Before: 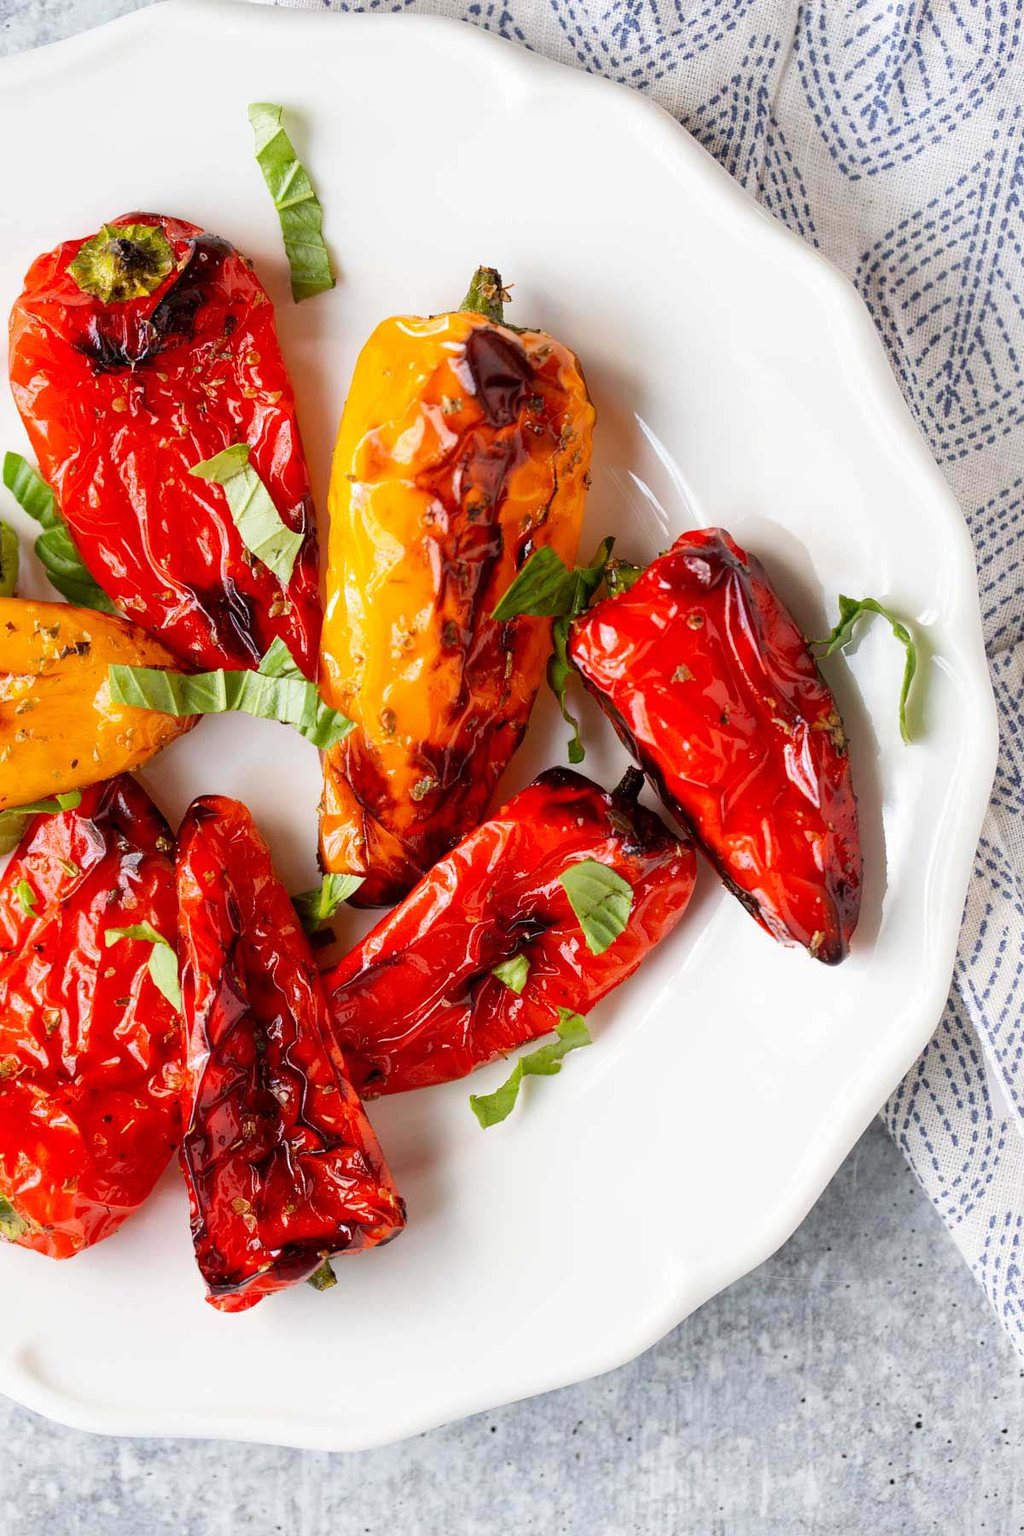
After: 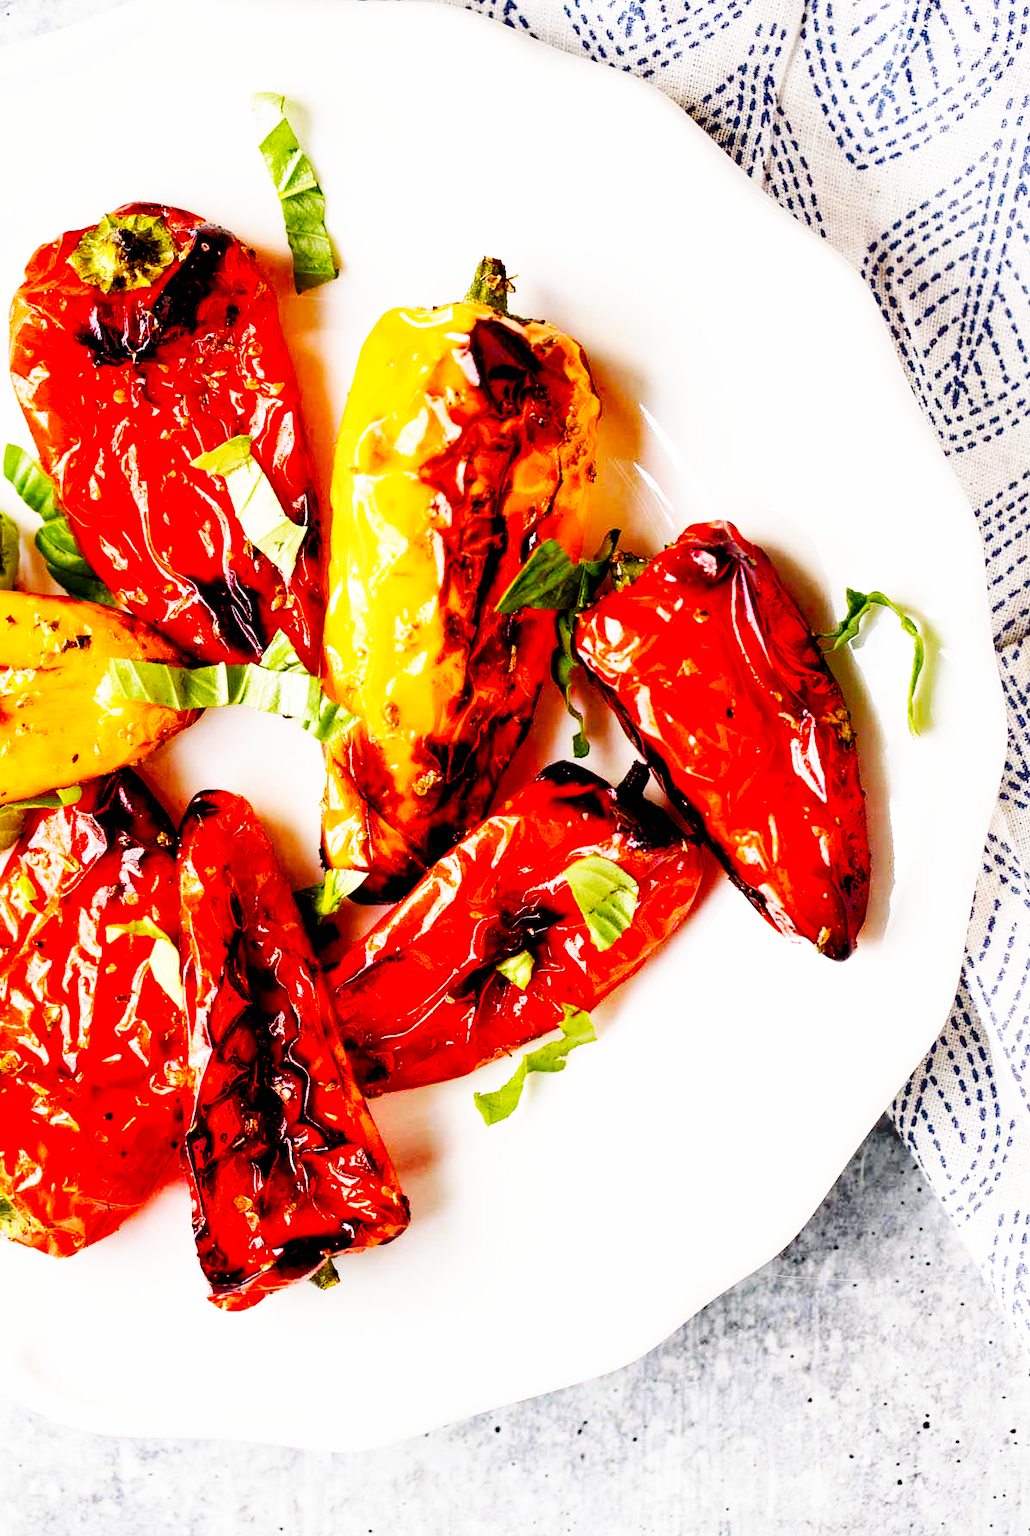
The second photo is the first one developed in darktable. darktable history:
base curve: curves: ch0 [(0, 0) (0.007, 0.004) (0.027, 0.03) (0.046, 0.07) (0.207, 0.54) (0.442, 0.872) (0.673, 0.972) (1, 1)], preserve colors none
tone equalizer: on, module defaults
crop: top 0.812%, right 0.118%
color balance rgb: highlights gain › chroma 1.341%, highlights gain › hue 57.32°, global offset › luminance -1.425%, perceptual saturation grading › global saturation 20%, perceptual saturation grading › highlights -25.752%, perceptual saturation grading › shadows 49.735%
shadows and highlights: low approximation 0.01, soften with gaussian
